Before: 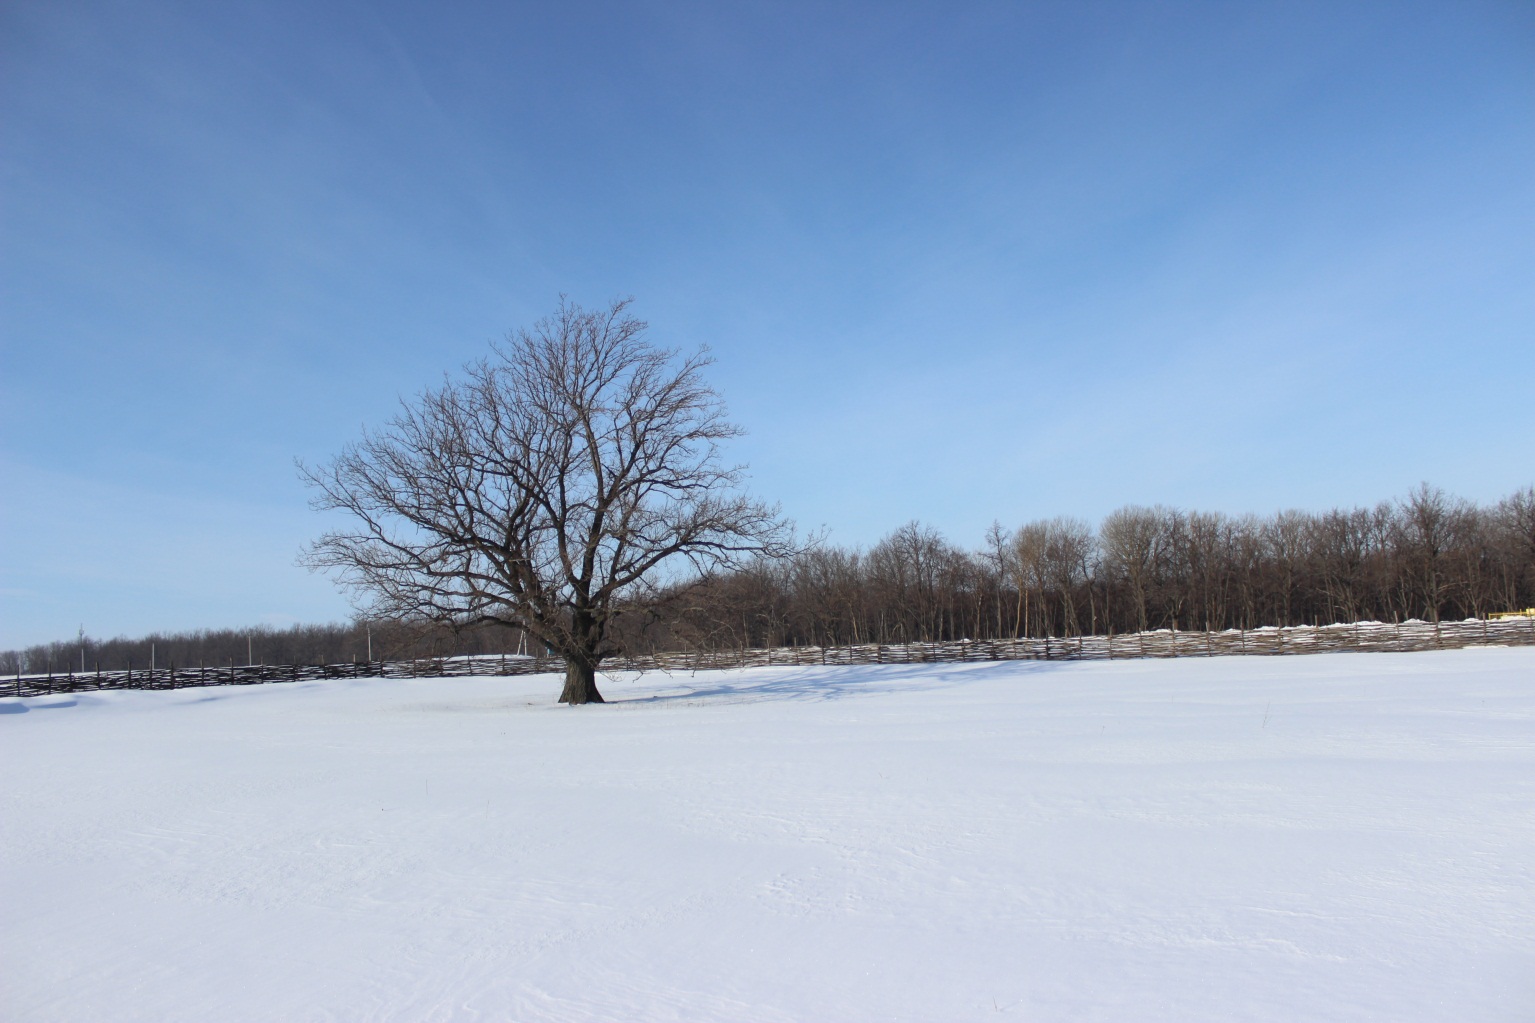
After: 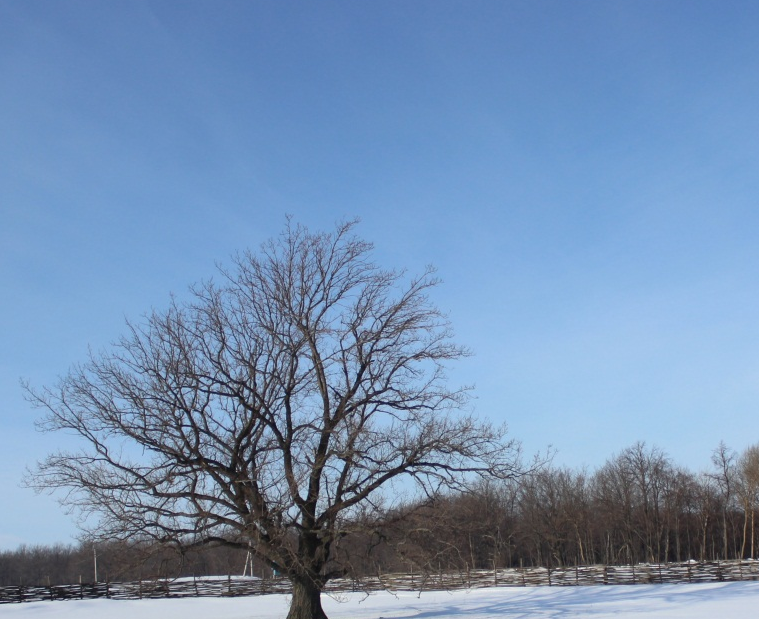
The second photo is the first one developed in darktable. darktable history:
crop: left 17.894%, top 7.737%, right 32.603%, bottom 31.671%
